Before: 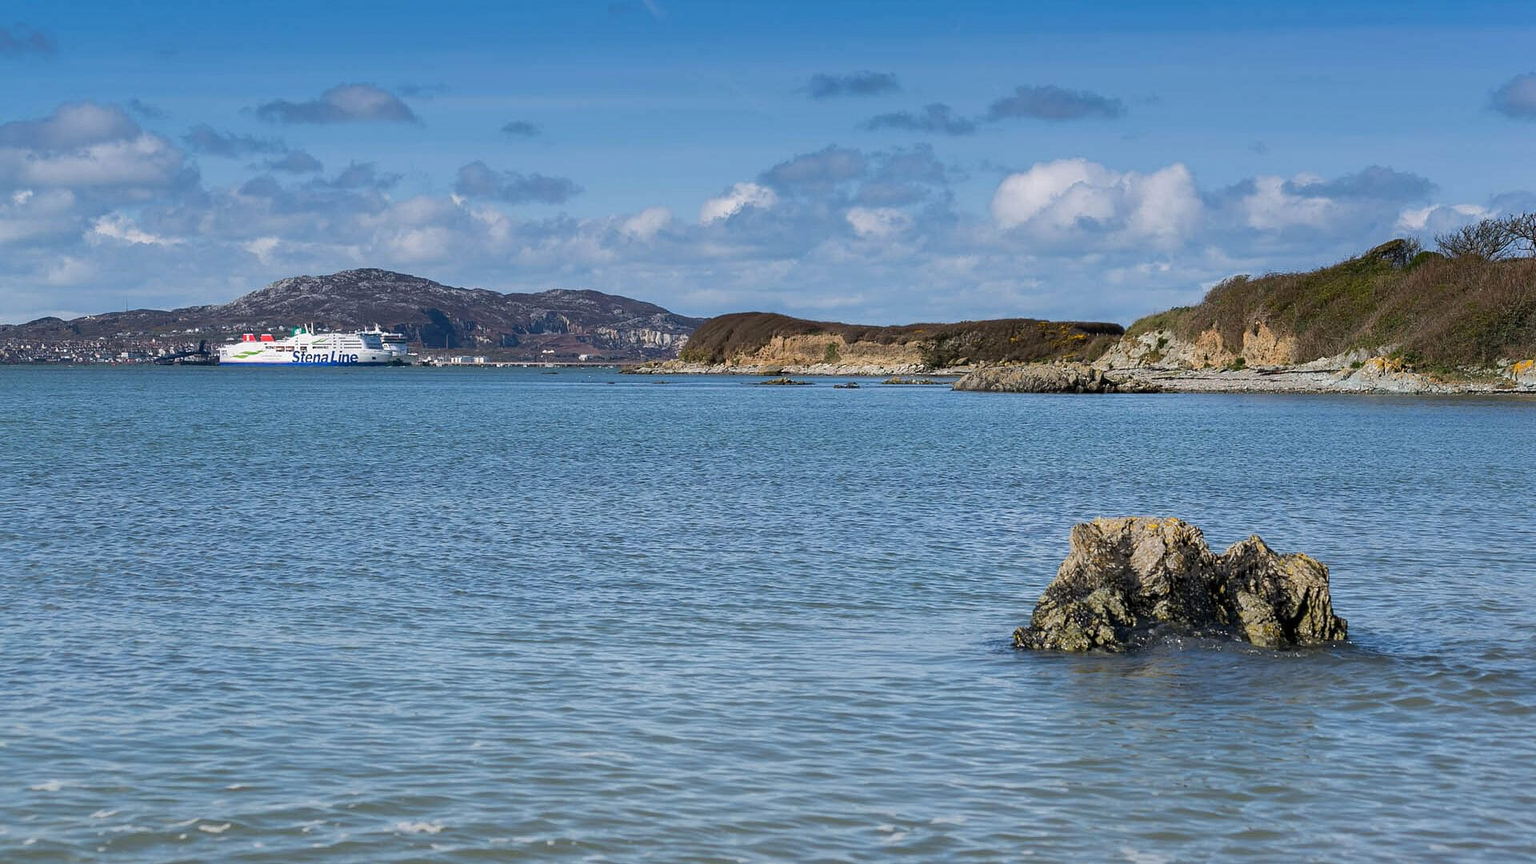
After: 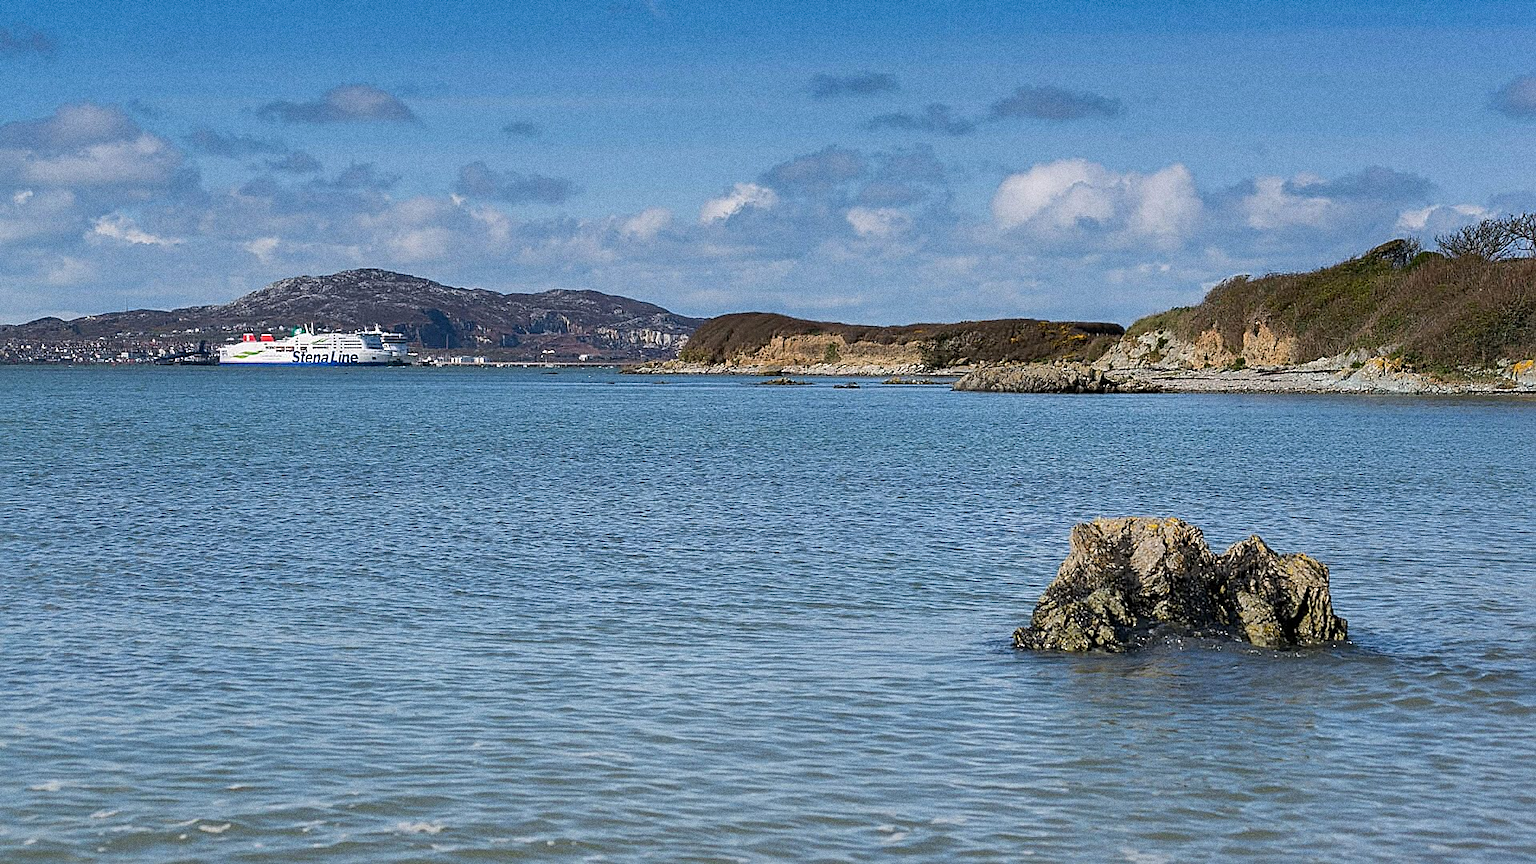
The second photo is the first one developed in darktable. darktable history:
sharpen: amount 0.575
grain: coarseness 0.09 ISO, strength 40%
